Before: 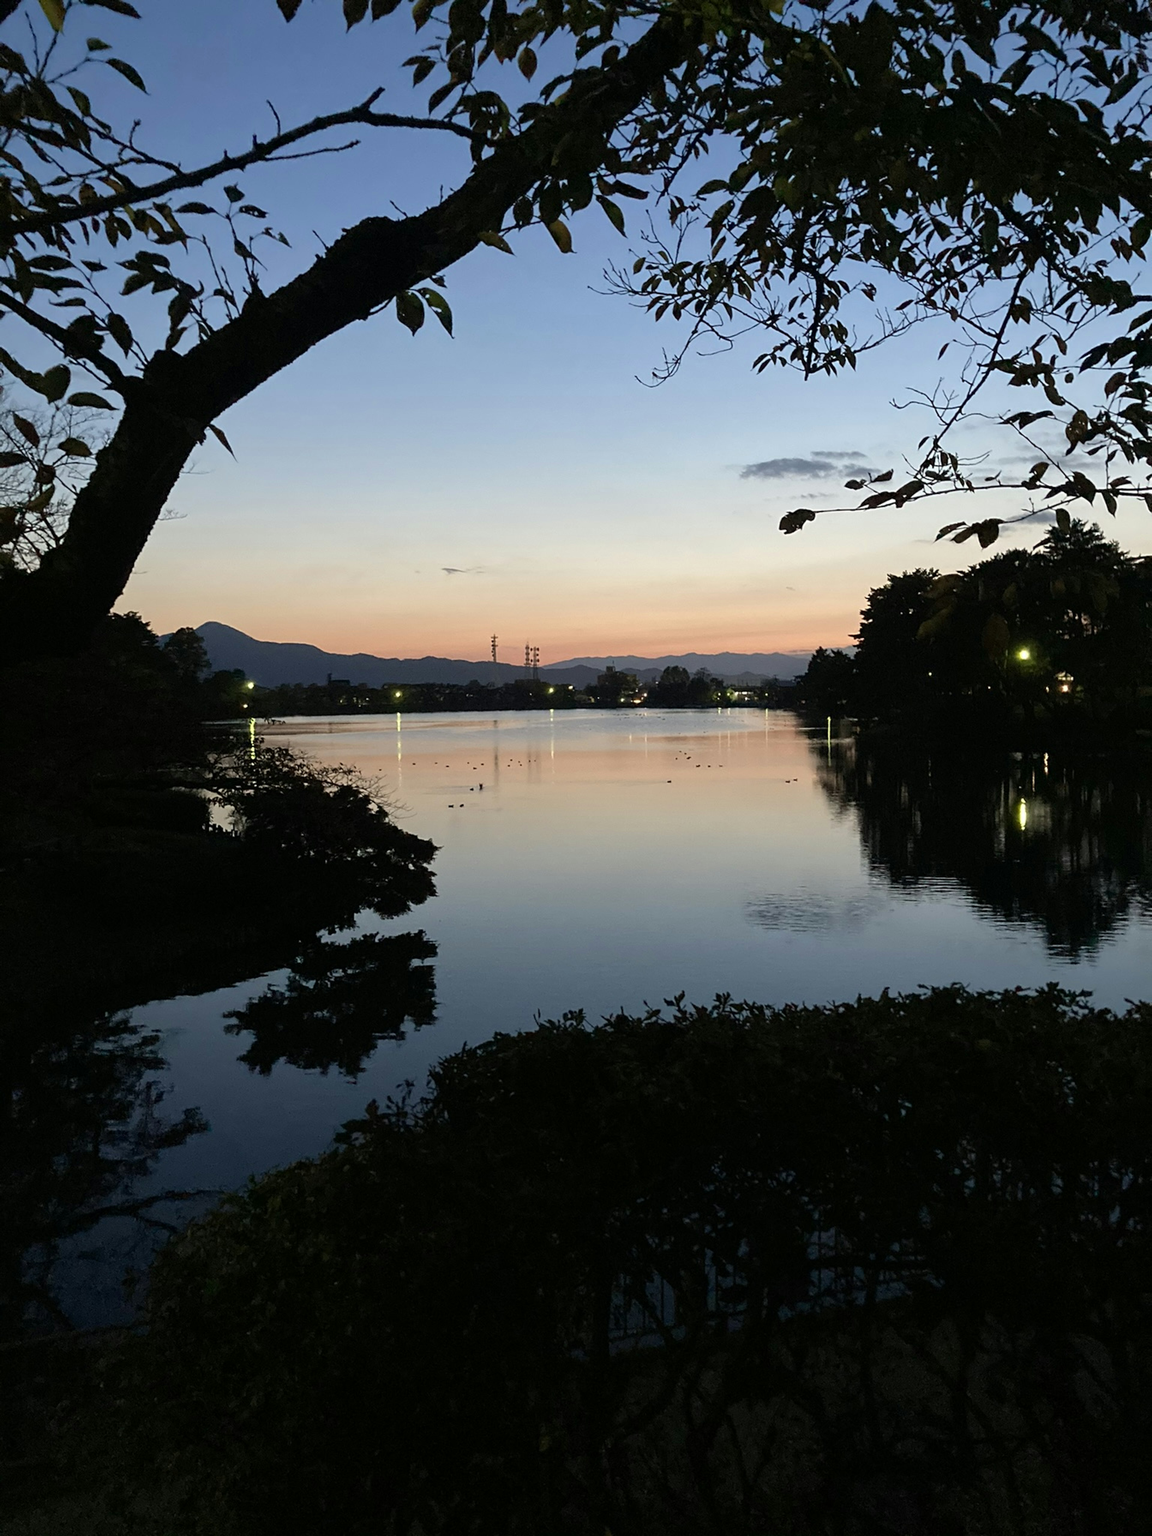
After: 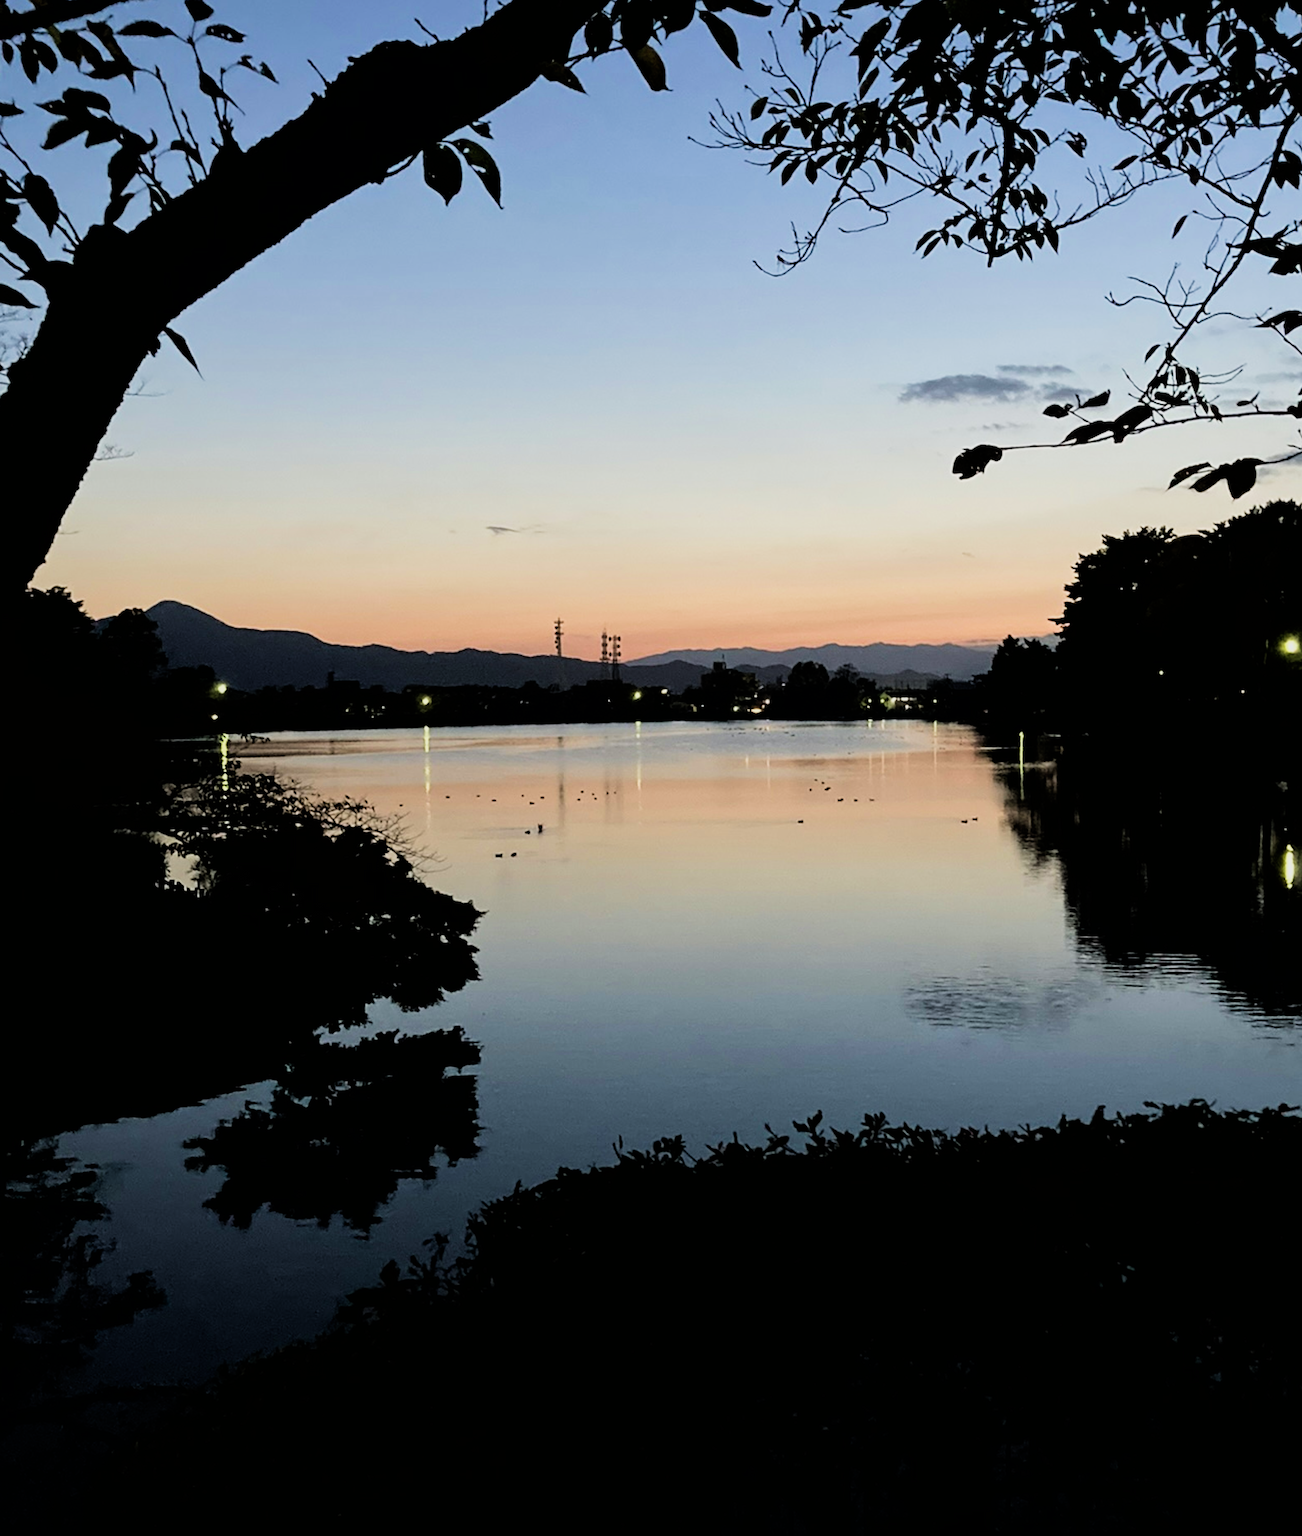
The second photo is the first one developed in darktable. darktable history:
filmic rgb: black relative exposure -5.12 EV, white relative exposure 3.99 EV, hardness 2.88, contrast 1.401, highlights saturation mix -29.2%
crop: left 7.853%, top 12.217%, right 10.34%, bottom 15.422%
velvia: on, module defaults
